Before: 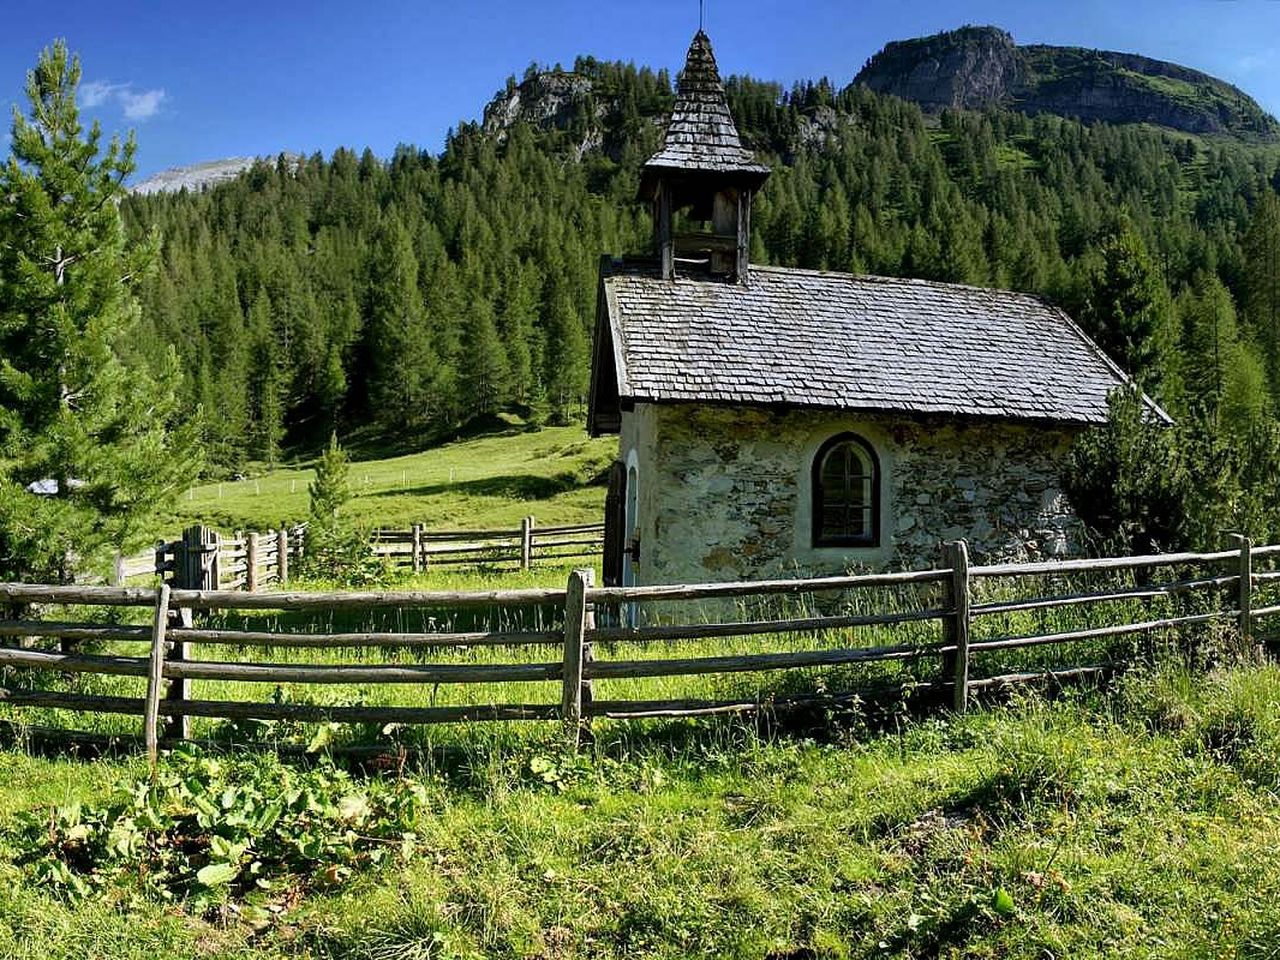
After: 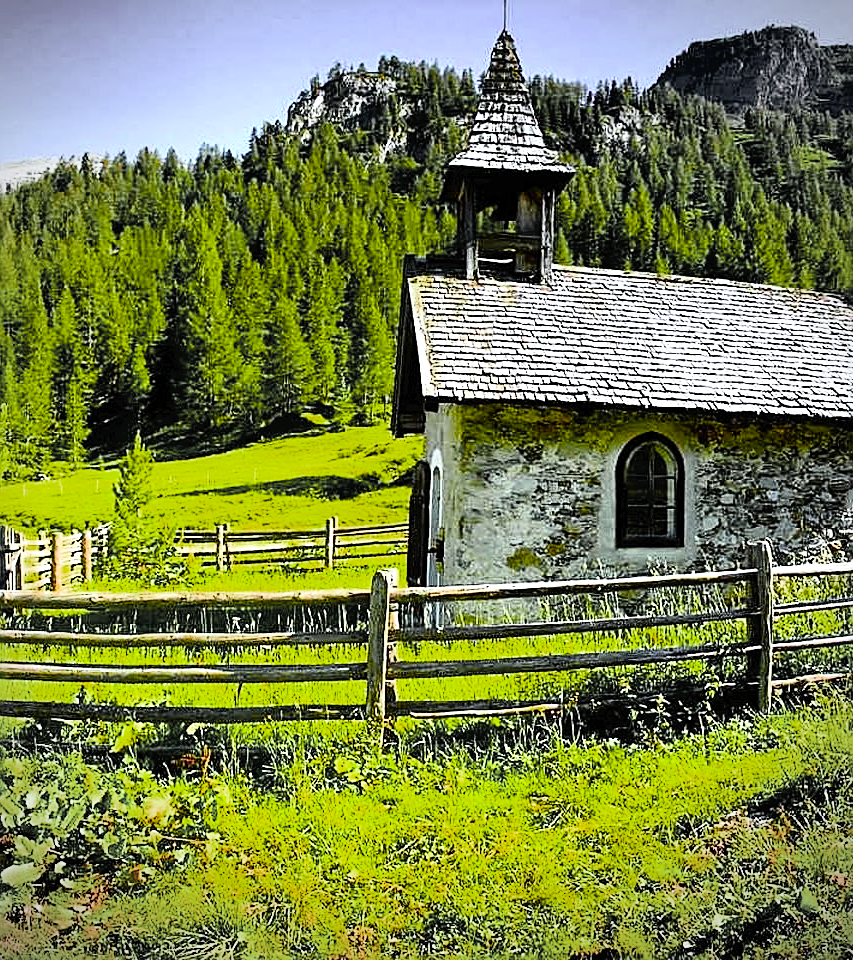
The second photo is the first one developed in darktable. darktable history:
sharpen: on, module defaults
crop: left 15.376%, right 17.921%
exposure: exposure 0.824 EV, compensate highlight preservation false
vignetting: unbound false
color balance rgb: linear chroma grading › shadows 10.709%, linear chroma grading › highlights 10.111%, linear chroma grading › global chroma 14.58%, linear chroma grading › mid-tones 14.952%, perceptual saturation grading › global saturation 42.854%, global vibrance 25.121%, contrast 19.704%
tone curve: curves: ch0 [(0, 0) (0.003, 0.022) (0.011, 0.027) (0.025, 0.038) (0.044, 0.056) (0.069, 0.081) (0.1, 0.11) (0.136, 0.145) (0.177, 0.185) (0.224, 0.229) (0.277, 0.278) (0.335, 0.335) (0.399, 0.399) (0.468, 0.468) (0.543, 0.543) (0.623, 0.623) (0.709, 0.705) (0.801, 0.793) (0.898, 0.887) (1, 1)], color space Lab, linked channels, preserve colors none
base curve: curves: ch0 [(0, 0) (0.005, 0.002) (0.15, 0.3) (0.4, 0.7) (0.75, 0.95) (1, 1)]
color zones: curves: ch0 [(0.004, 0.388) (0.125, 0.392) (0.25, 0.404) (0.375, 0.5) (0.5, 0.5) (0.625, 0.5) (0.75, 0.5) (0.875, 0.5)]; ch1 [(0, 0.5) (0.125, 0.5) (0.25, 0.5) (0.375, 0.124) (0.524, 0.124) (0.645, 0.128) (0.789, 0.132) (0.914, 0.096) (0.998, 0.068)]
